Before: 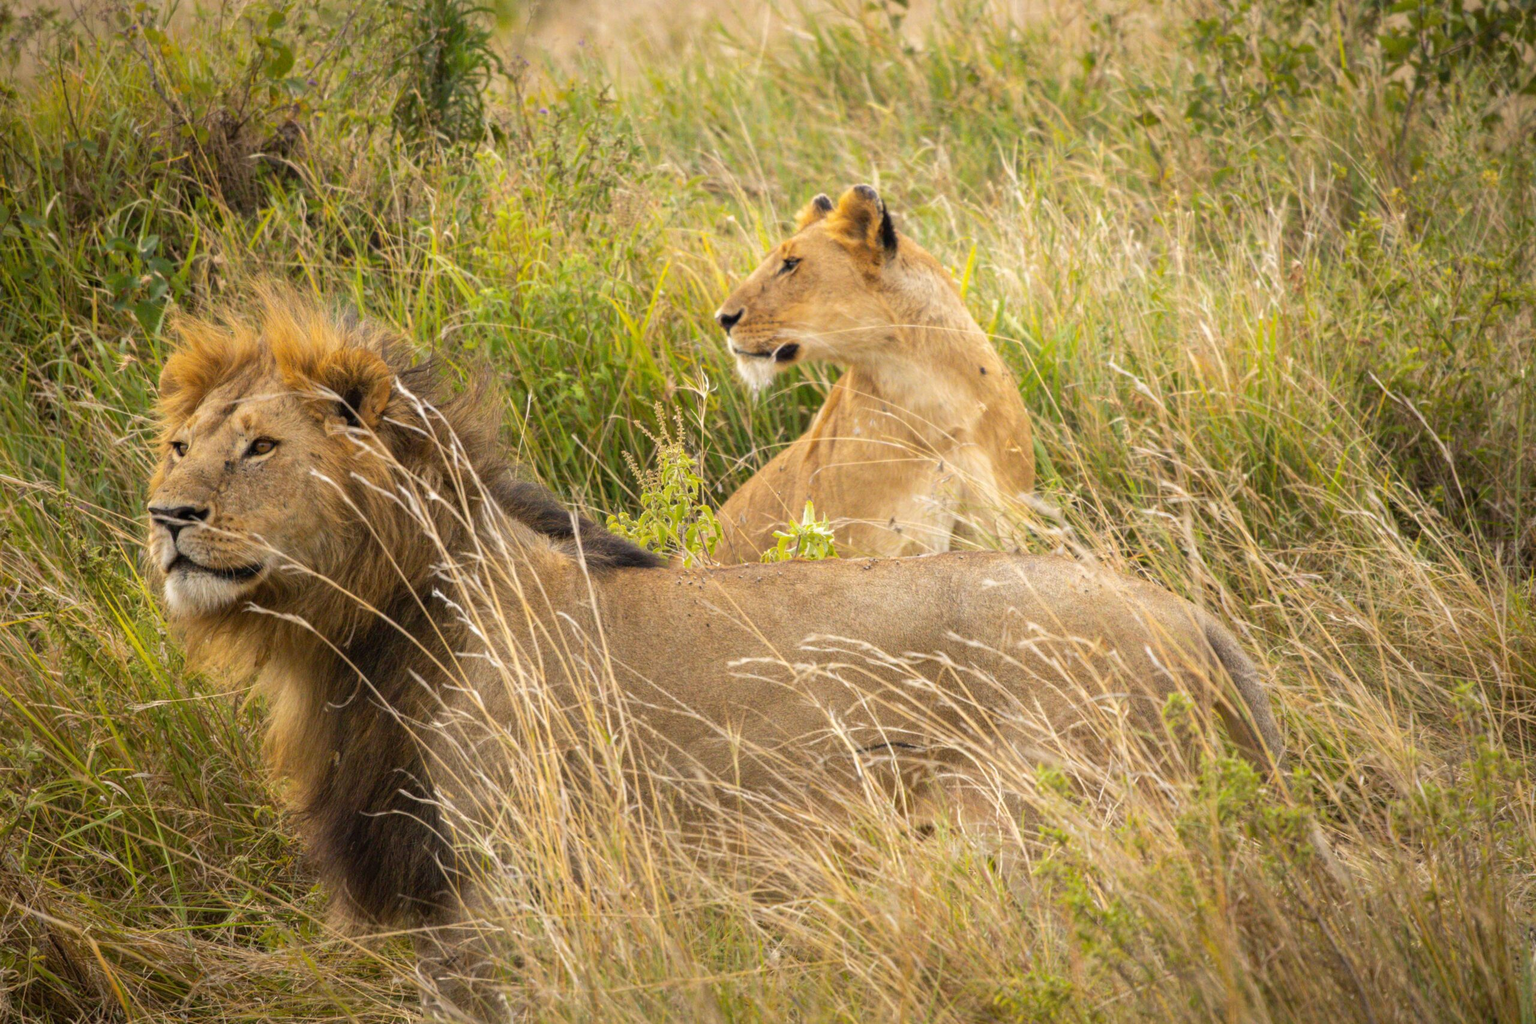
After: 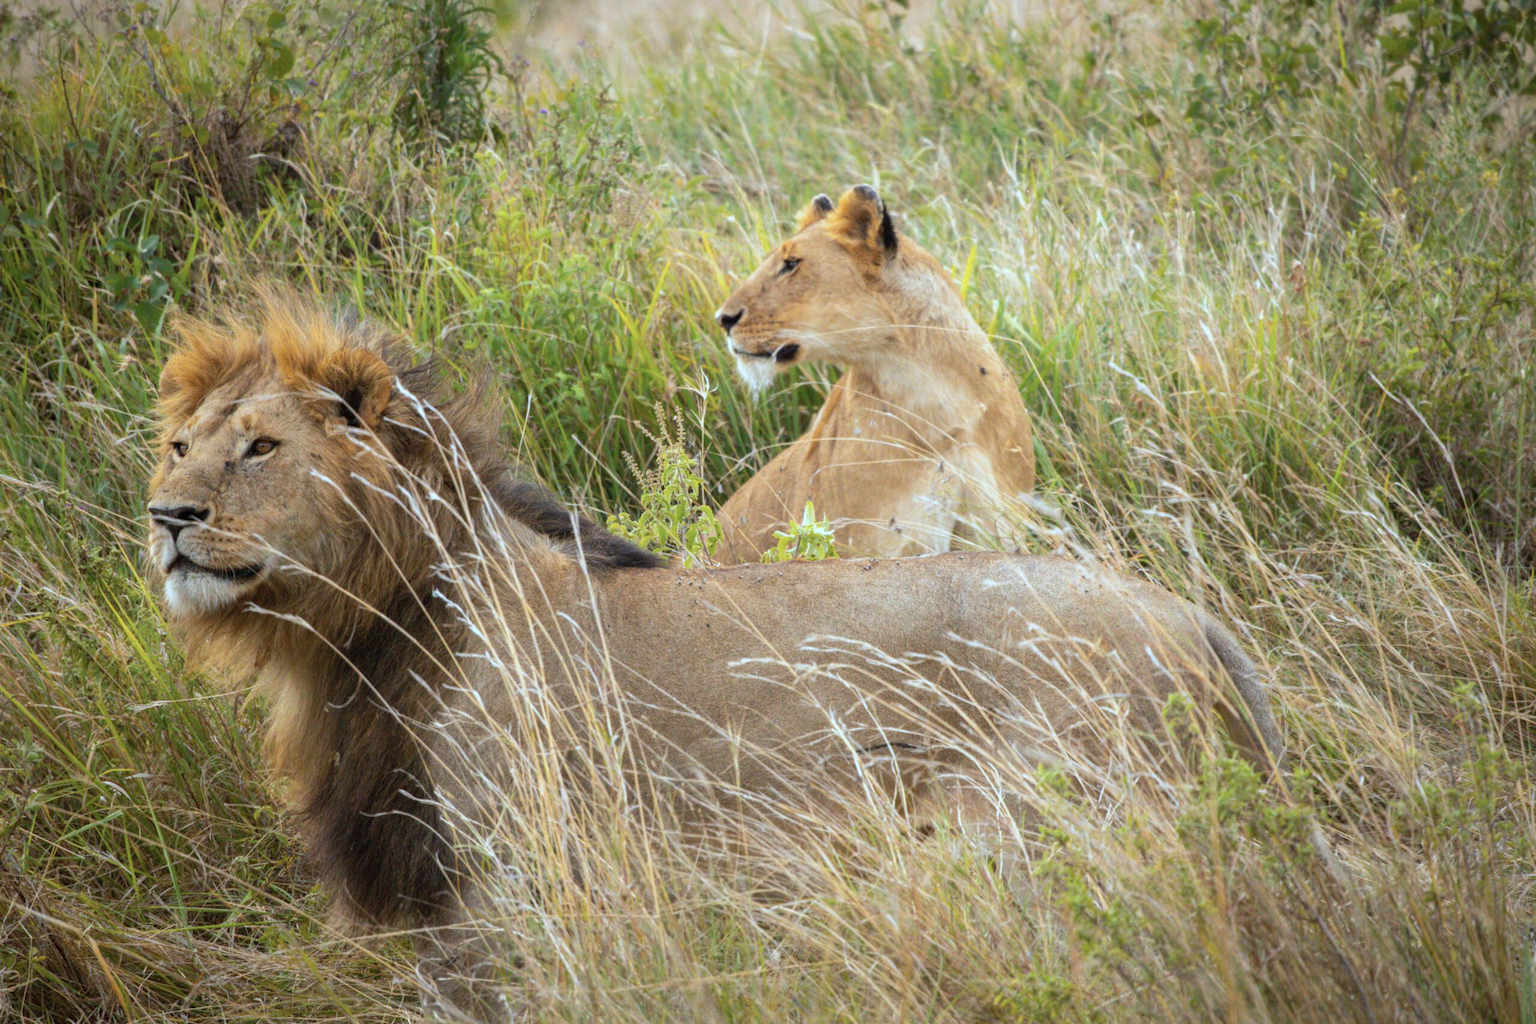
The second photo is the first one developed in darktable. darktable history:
color correction: highlights a* -9.03, highlights b* -22.35
